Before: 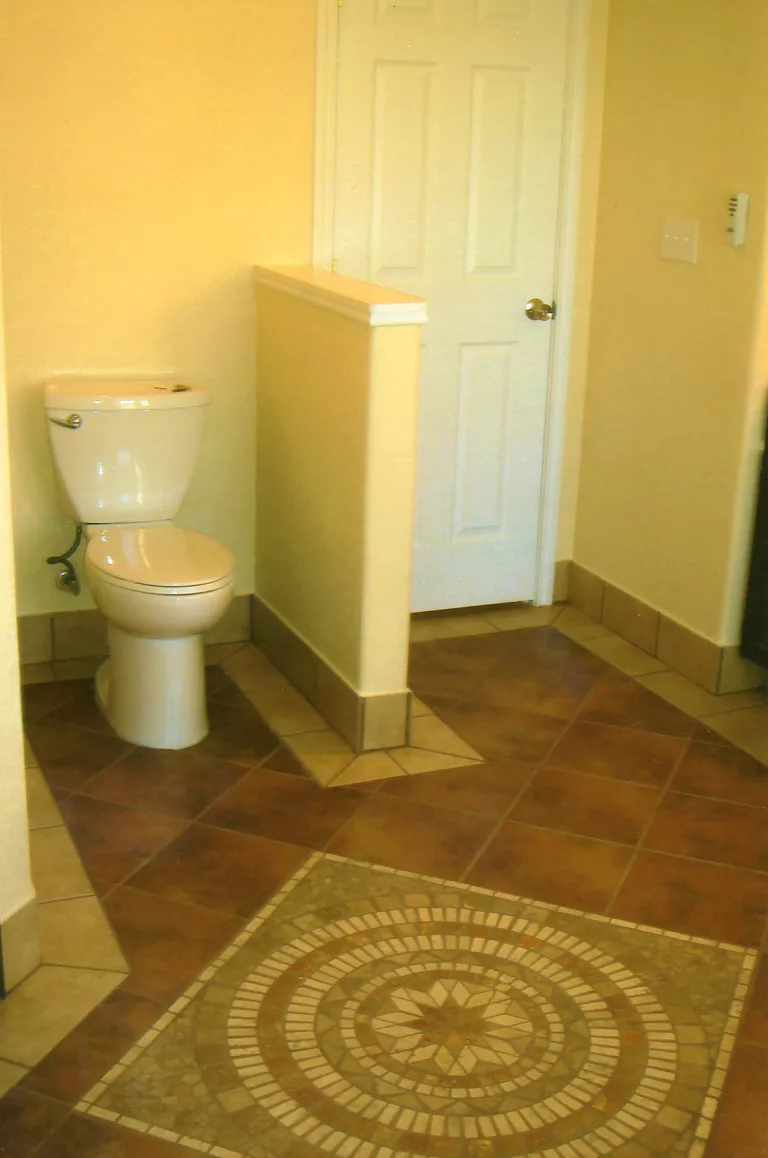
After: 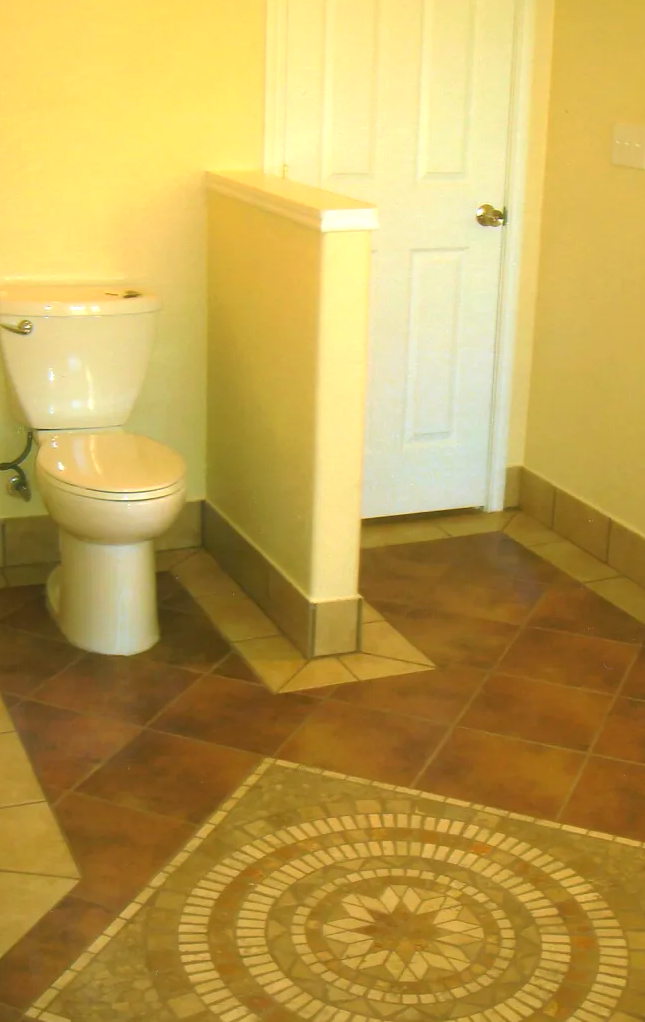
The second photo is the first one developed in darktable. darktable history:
exposure: black level correction 0.001, exposure 0.5 EV, compensate exposure bias true, compensate highlight preservation false
crop: left 6.446%, top 8.188%, right 9.538%, bottom 3.548%
contrast brightness saturation: contrast -0.11
